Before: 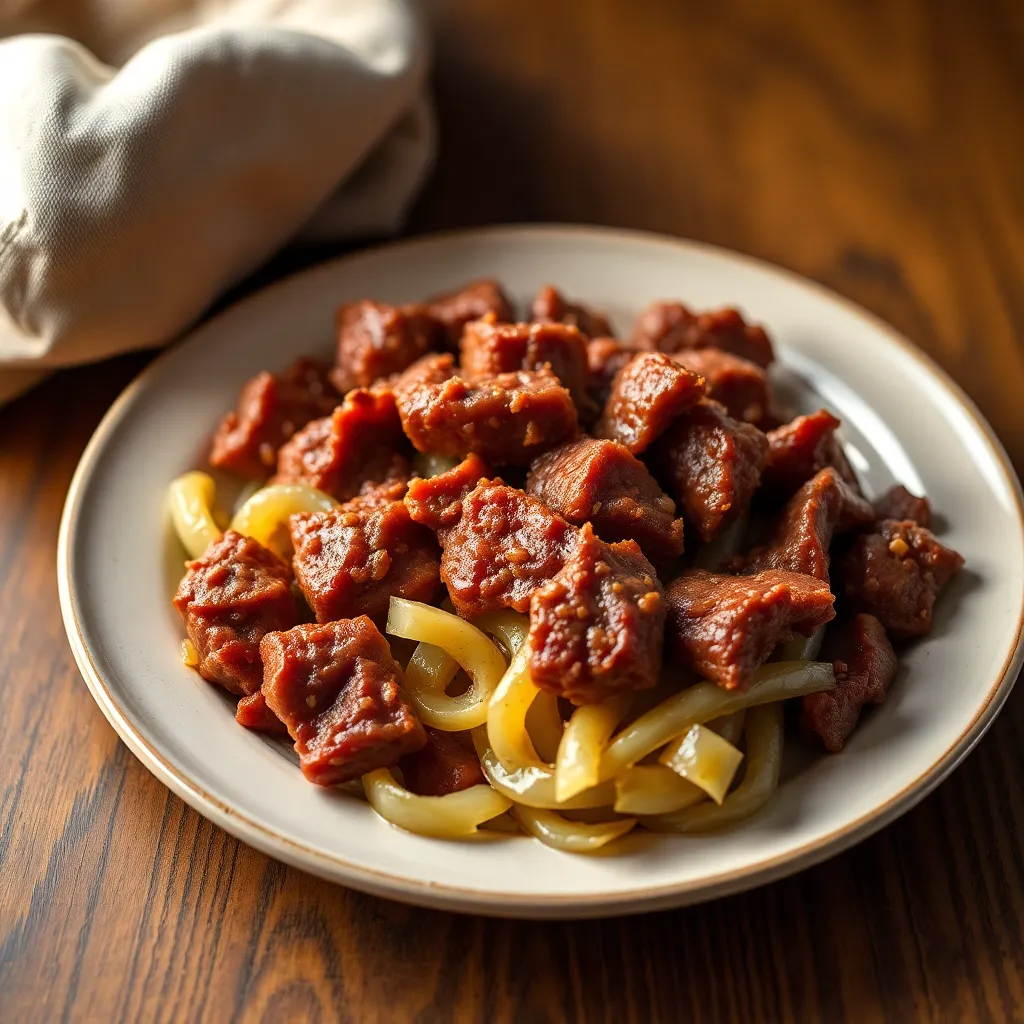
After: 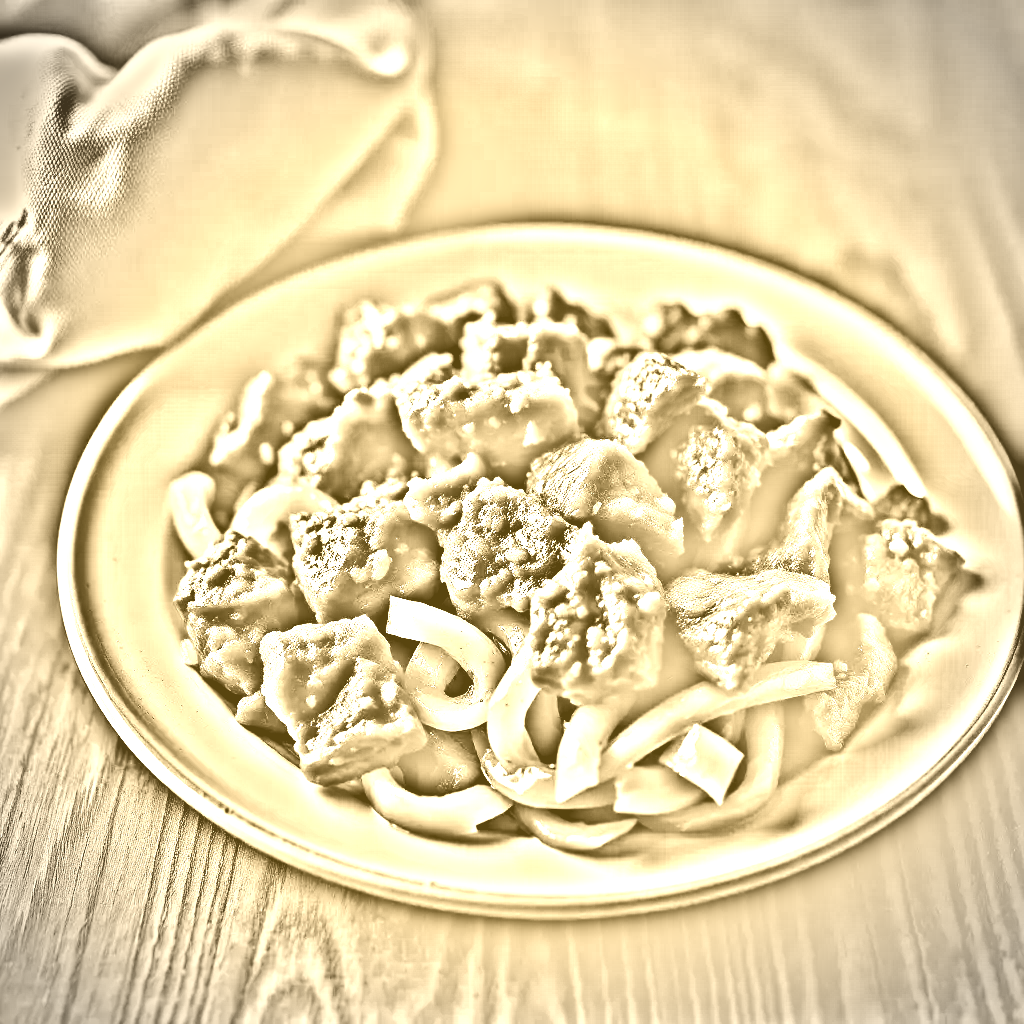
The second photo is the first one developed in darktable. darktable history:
colorize: hue 36°, source mix 100%
local contrast: mode bilateral grid, contrast 10, coarseness 25, detail 115%, midtone range 0.2
highpass: on, module defaults
vignetting: on, module defaults
base curve: curves: ch0 [(0, 0) (0.028, 0.03) (0.121, 0.232) (0.46, 0.748) (0.859, 0.968) (1, 1)], preserve colors none
